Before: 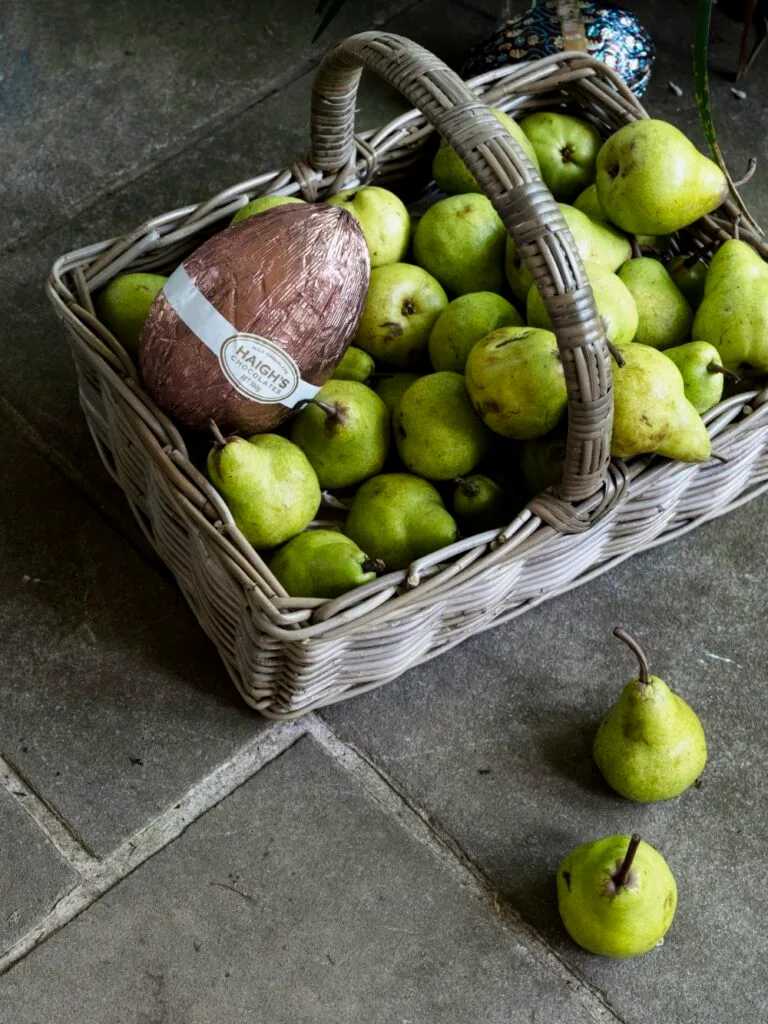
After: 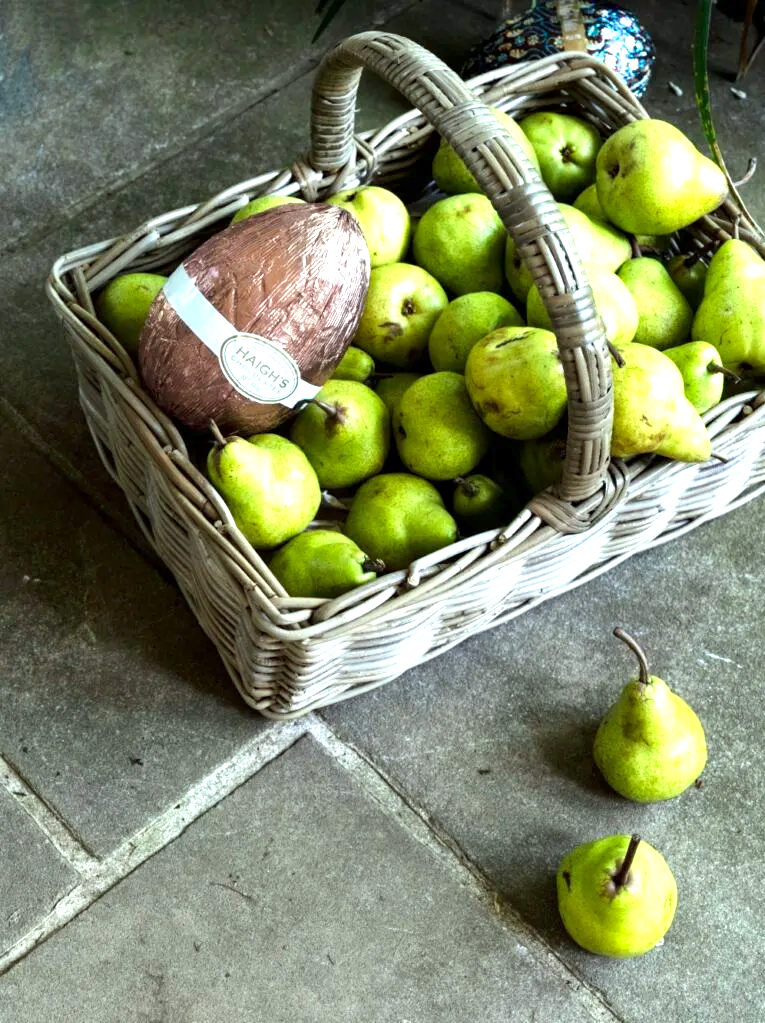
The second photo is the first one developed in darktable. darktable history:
crop: left 0.003%
color correction: highlights a* -6.73, highlights b* 0.588
exposure: exposure 1.156 EV, compensate exposure bias true, compensate highlight preservation false
